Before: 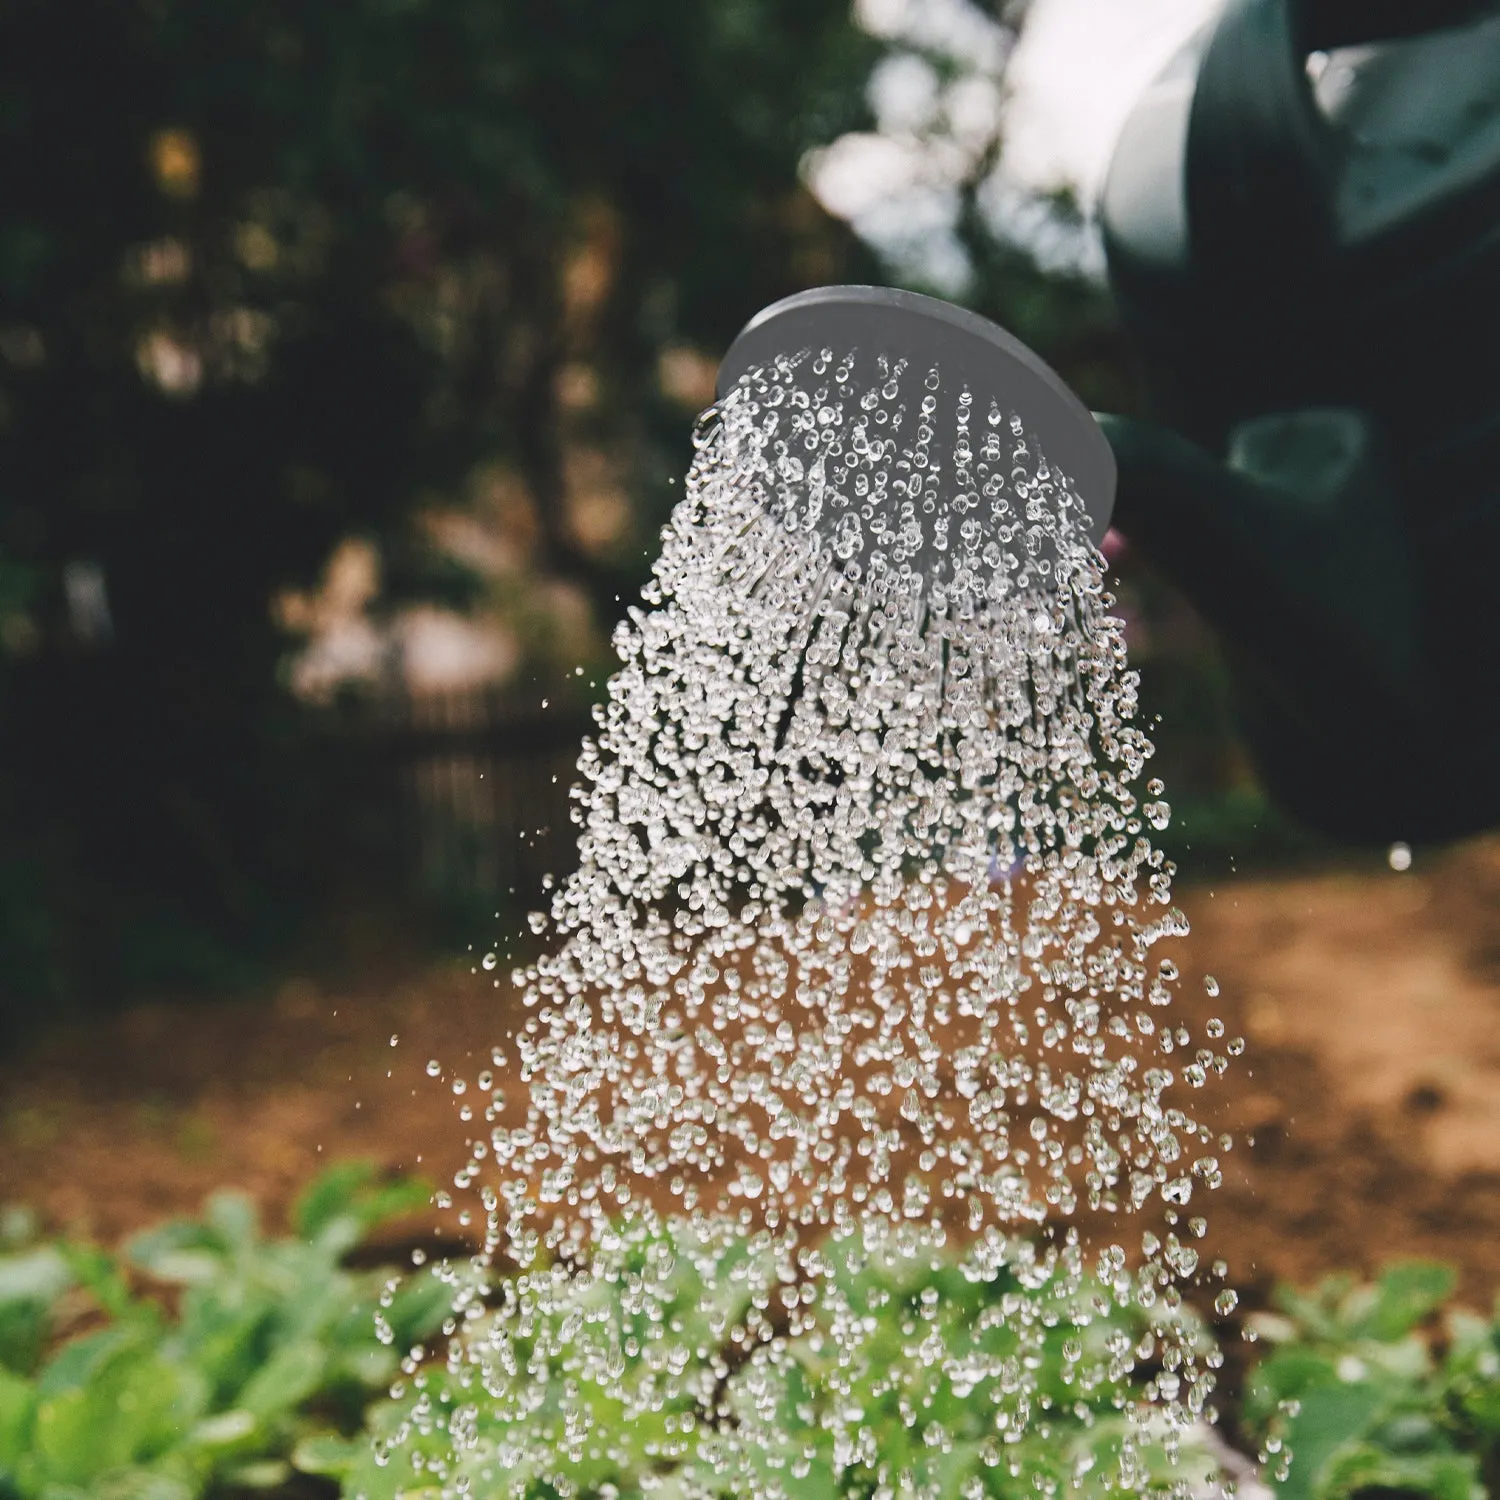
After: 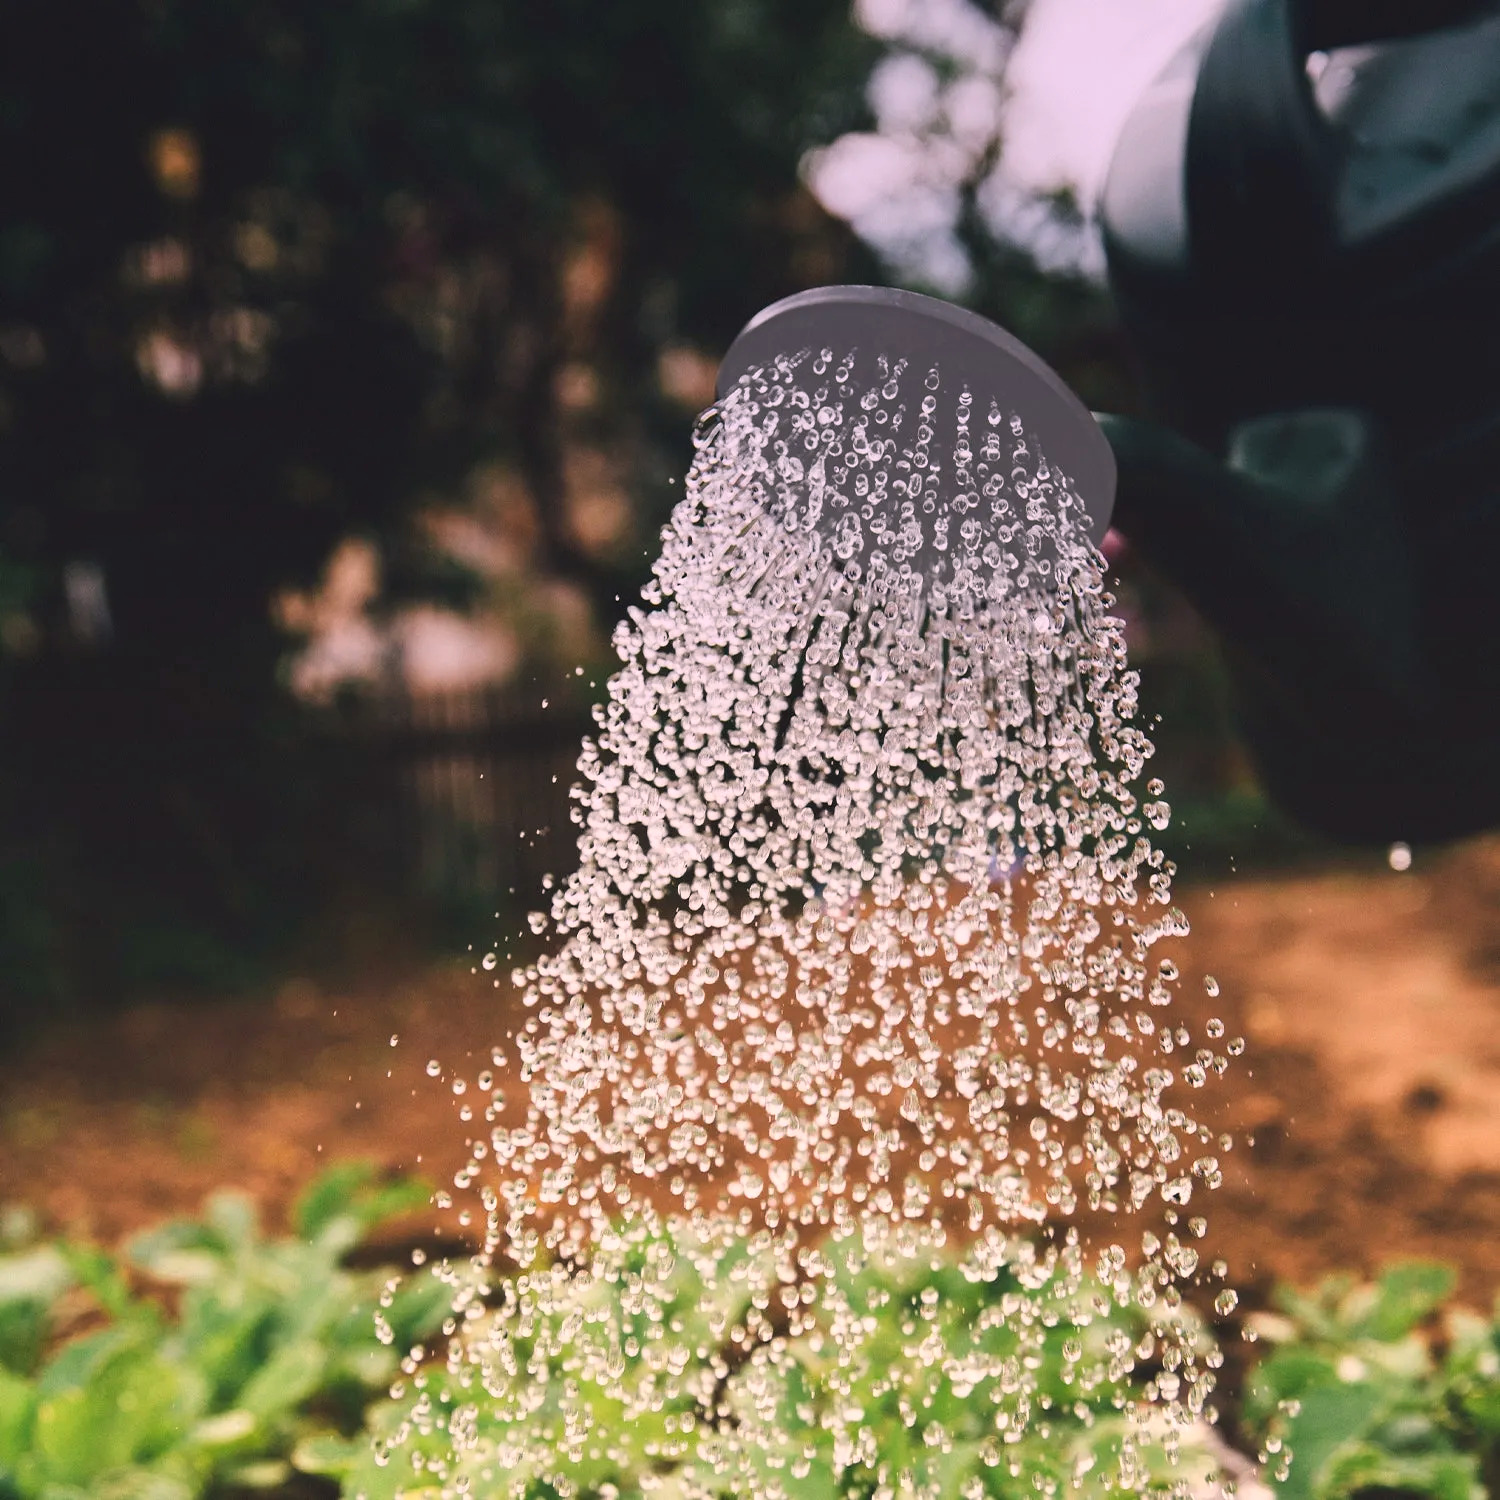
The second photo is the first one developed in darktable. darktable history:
base curve: curves: ch0 [(0, 0) (0.666, 0.806) (1, 1)]
white balance: red 1.127, blue 0.943
graduated density: hue 238.83°, saturation 50%
